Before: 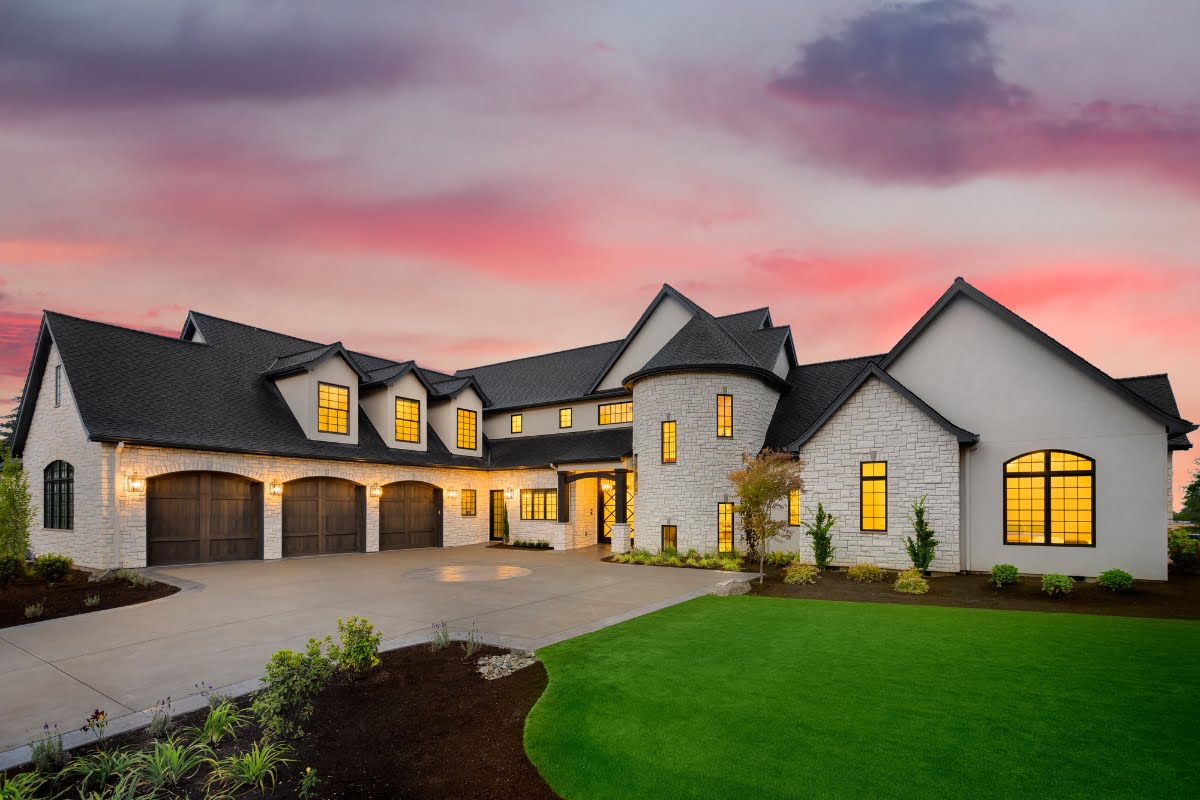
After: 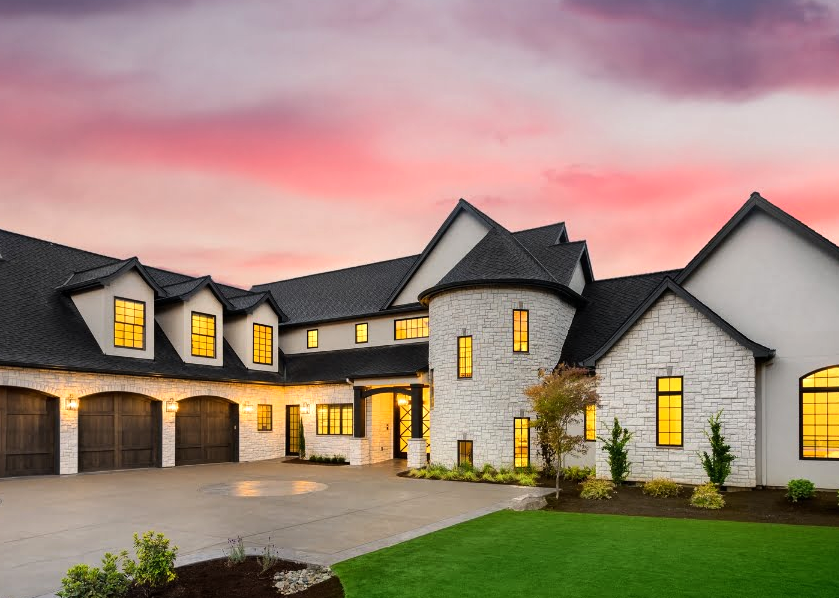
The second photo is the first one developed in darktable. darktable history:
crop and rotate: left 17.046%, top 10.659%, right 12.989%, bottom 14.553%
tone equalizer: -8 EV -0.417 EV, -7 EV -0.389 EV, -6 EV -0.333 EV, -5 EV -0.222 EV, -3 EV 0.222 EV, -2 EV 0.333 EV, -1 EV 0.389 EV, +0 EV 0.417 EV, edges refinement/feathering 500, mask exposure compensation -1.57 EV, preserve details no
